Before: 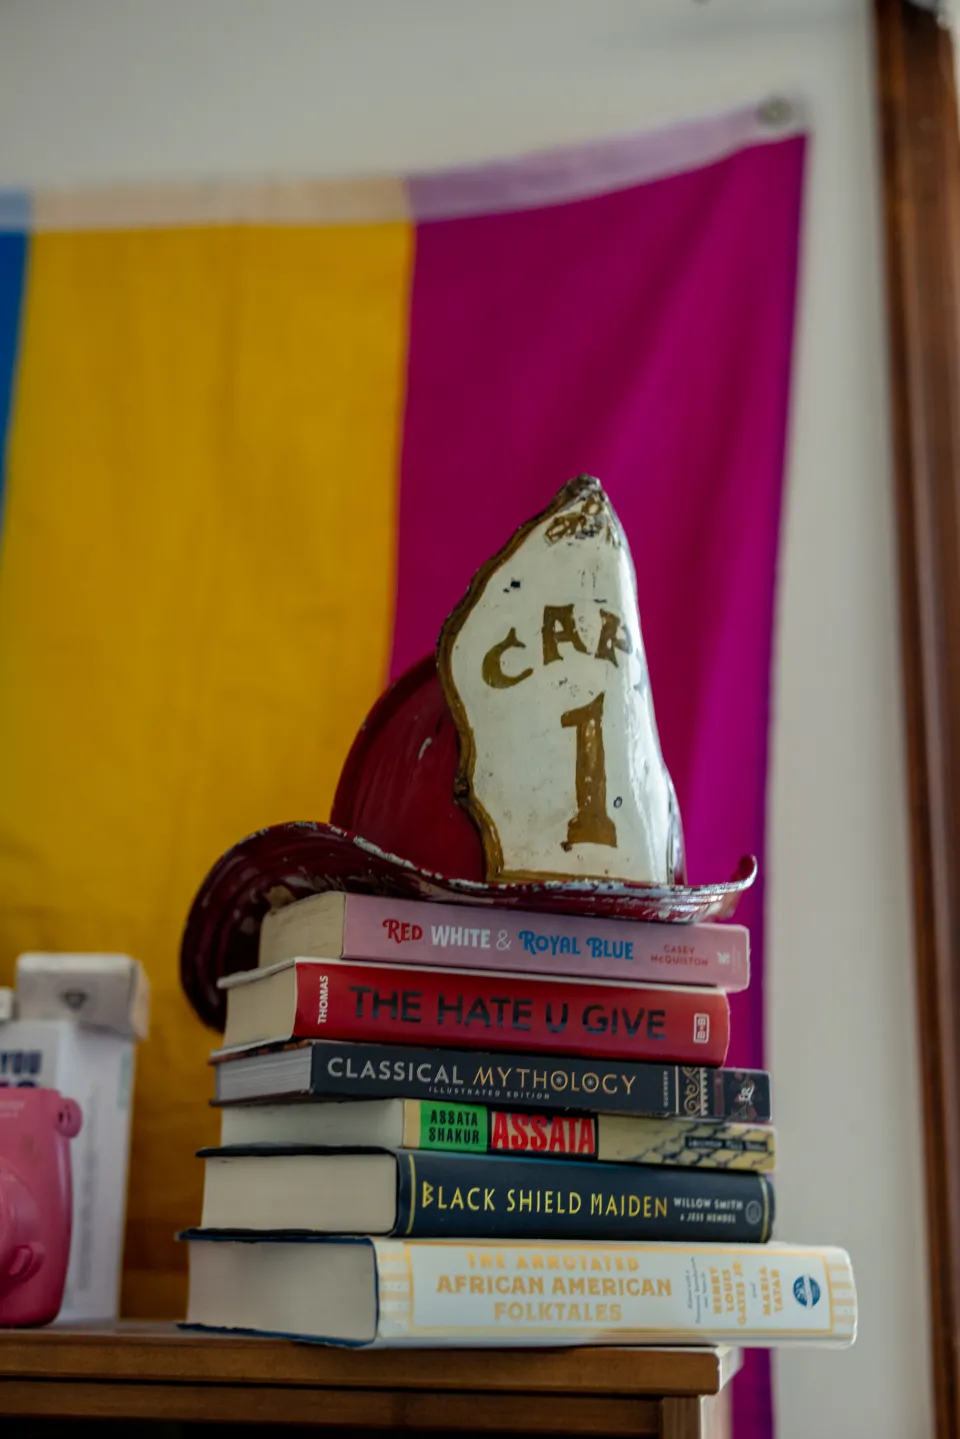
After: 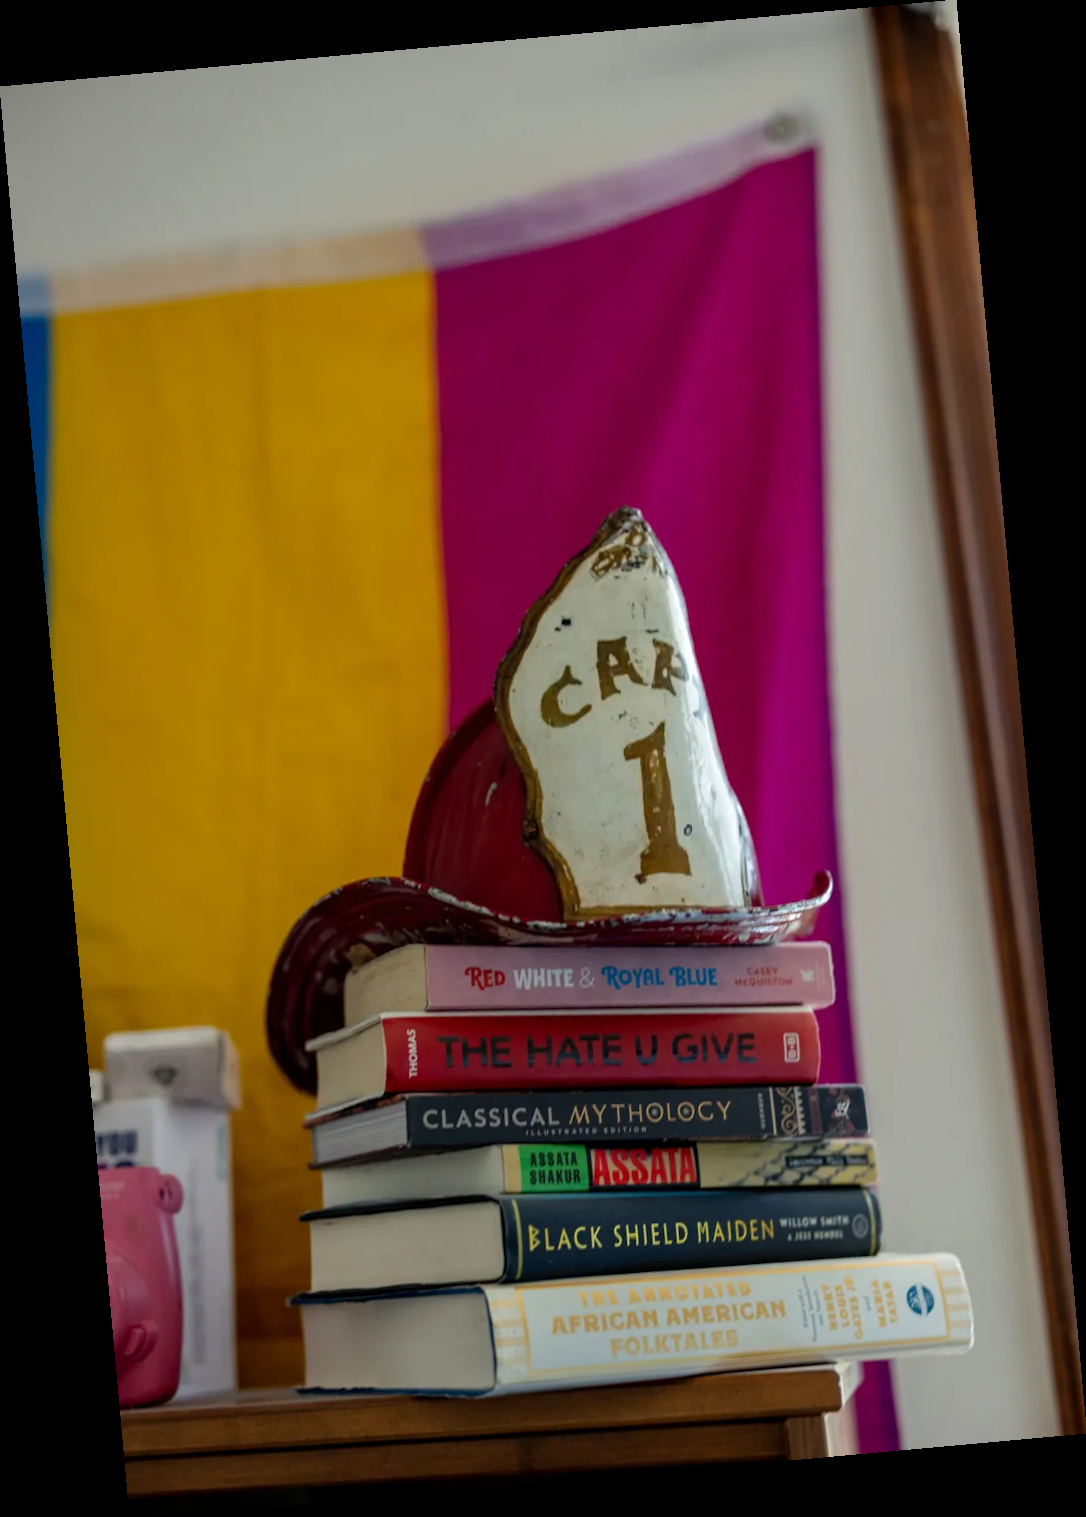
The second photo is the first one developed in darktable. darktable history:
crop: bottom 0.071%
rotate and perspective: rotation -5.2°, automatic cropping off
